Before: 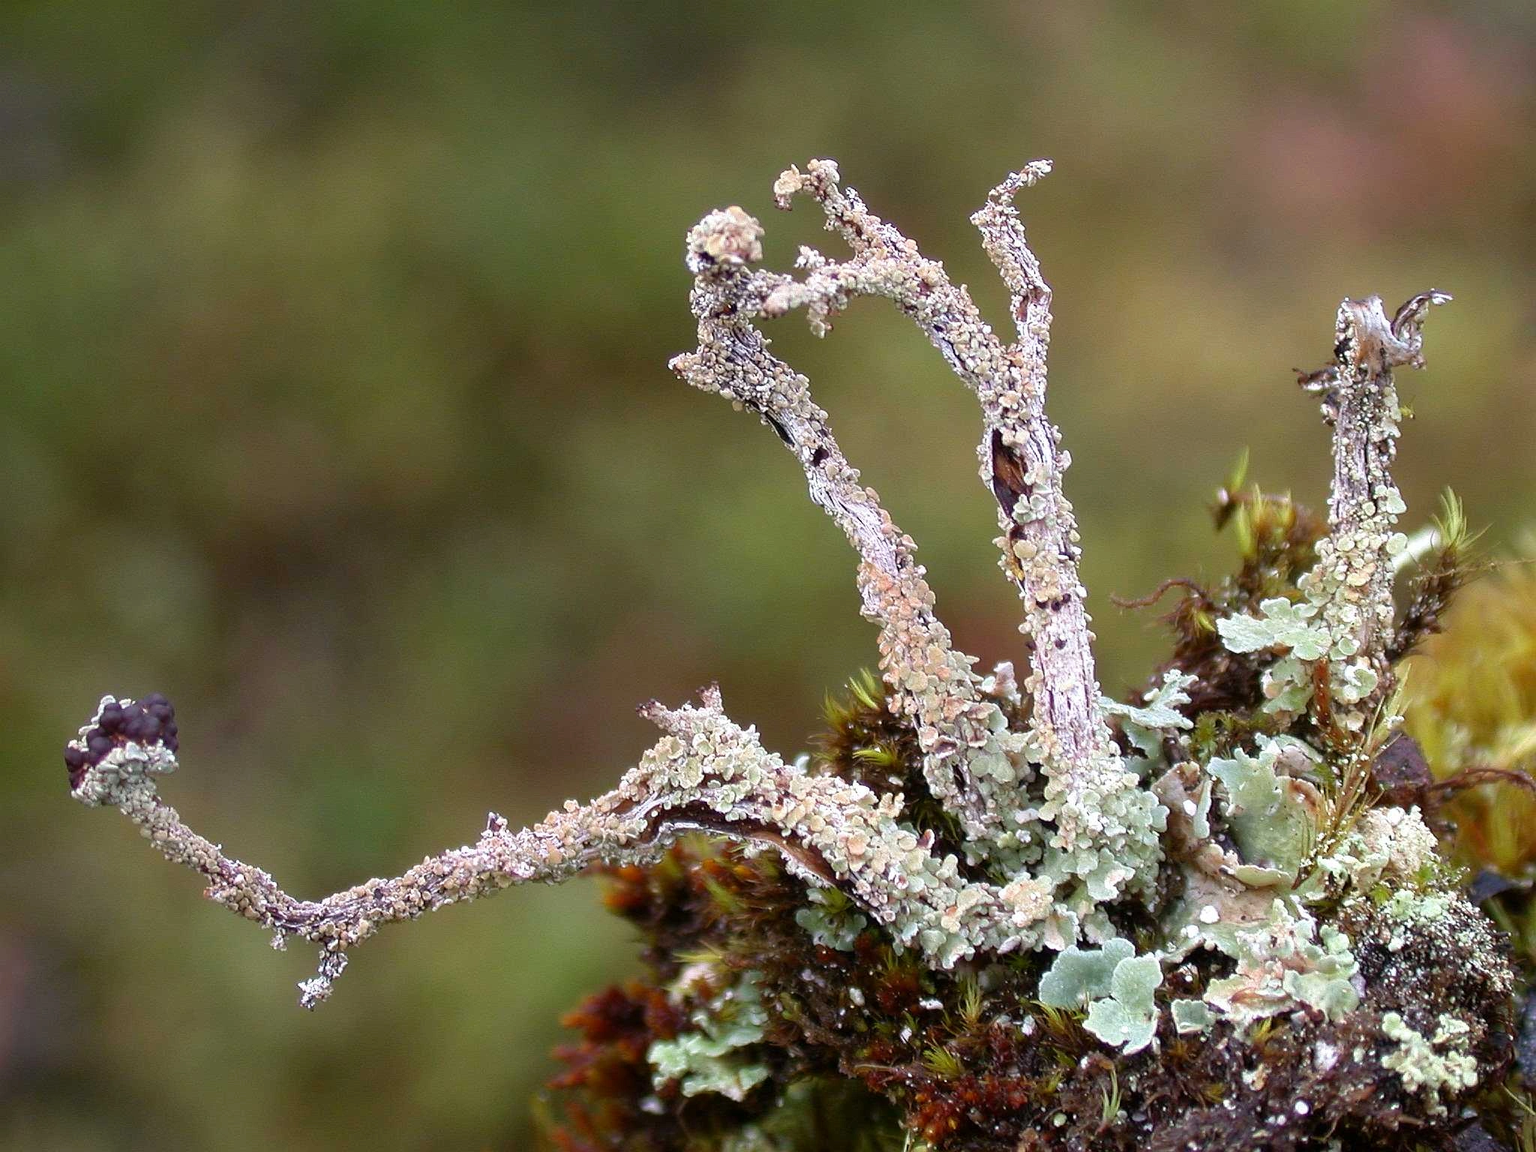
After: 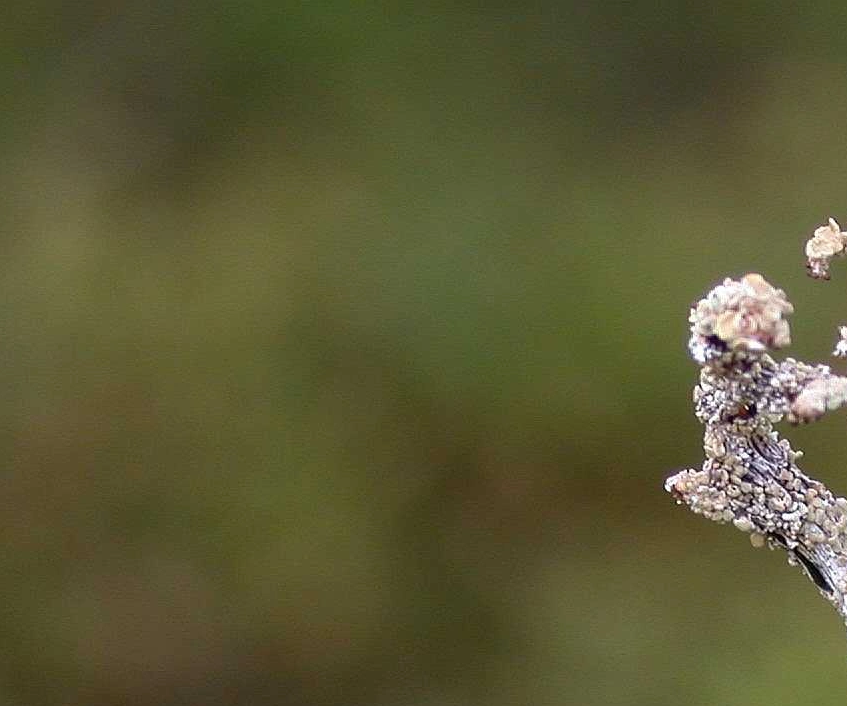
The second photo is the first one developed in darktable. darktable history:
crop and rotate: left 11.055%, top 0.096%, right 47.555%, bottom 53.894%
